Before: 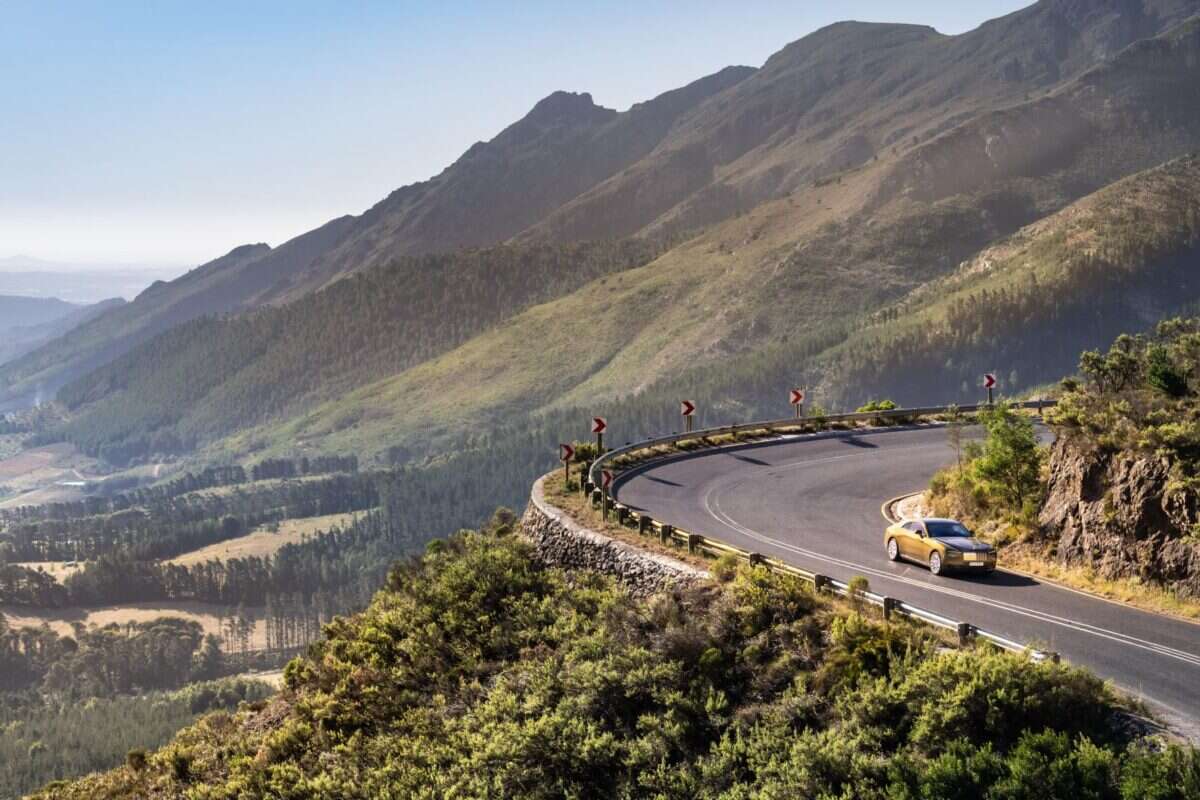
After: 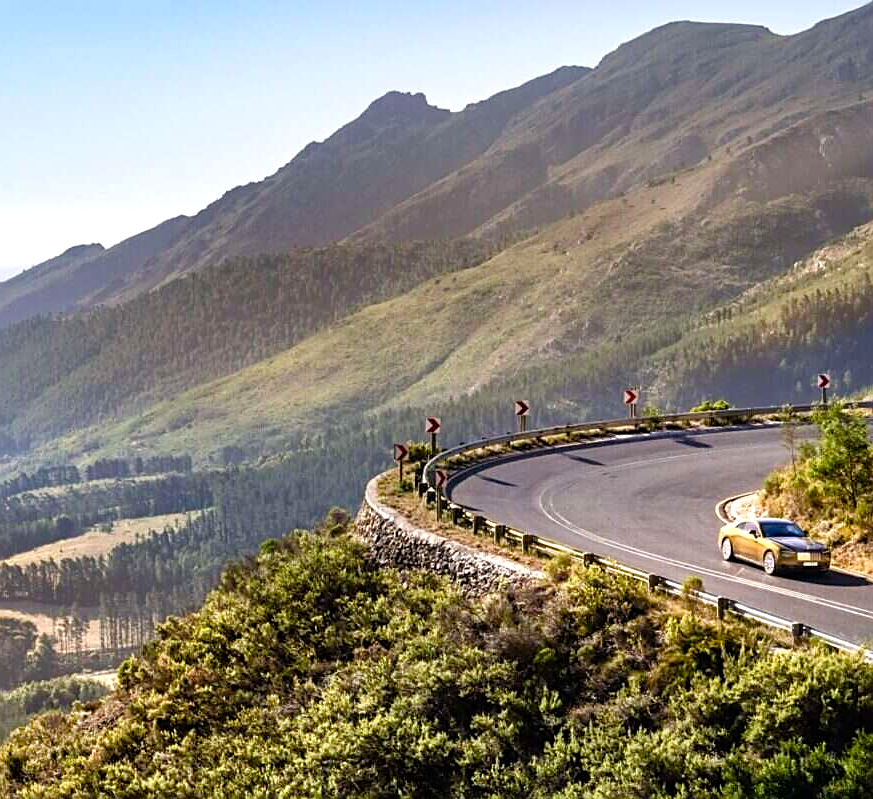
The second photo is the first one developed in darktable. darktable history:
sharpen: on, module defaults
tone equalizer: -8 EV -0.413 EV, -7 EV -0.41 EV, -6 EV -0.299 EV, -5 EV -0.234 EV, -3 EV 0.225 EV, -2 EV 0.332 EV, -1 EV 0.387 EV, +0 EV 0.399 EV
color balance rgb: perceptual saturation grading › global saturation 19.584%, perceptual saturation grading › highlights -25.04%, perceptual saturation grading › shadows 50.172%
crop: left 13.878%, top 0%, right 13.314%
